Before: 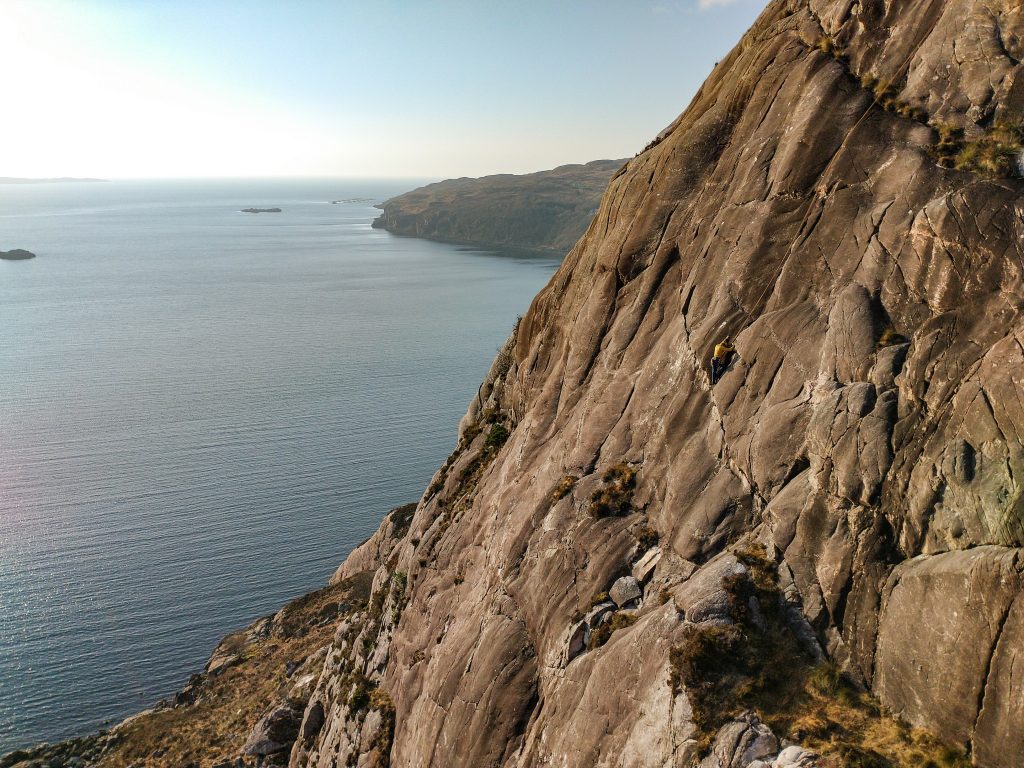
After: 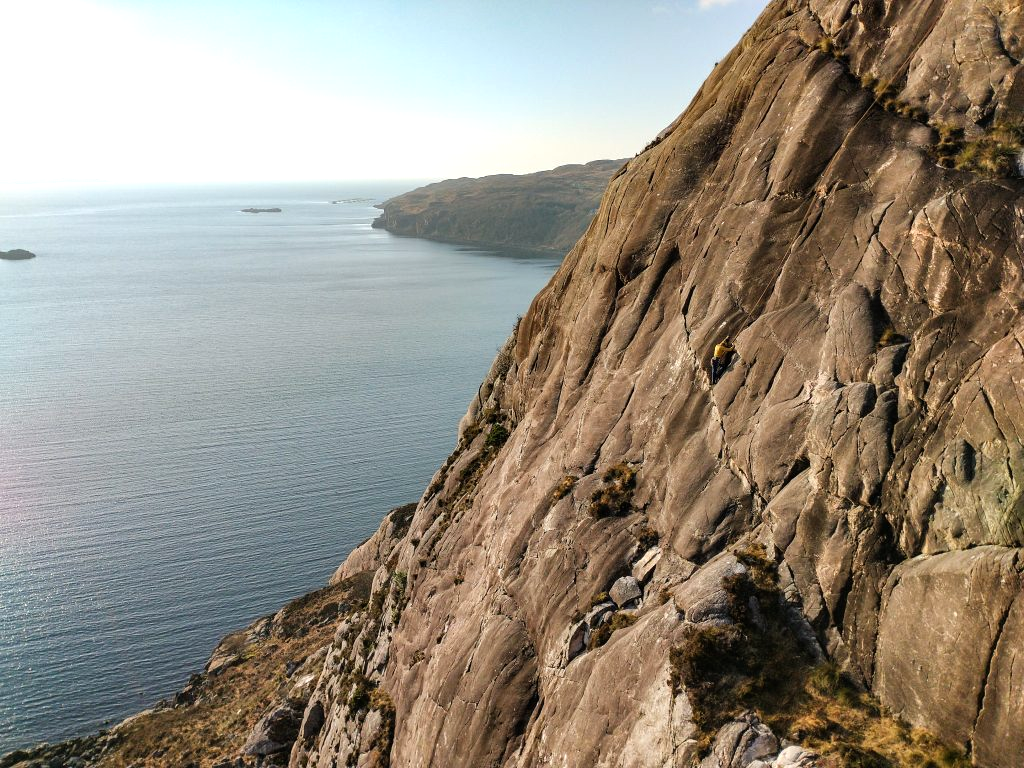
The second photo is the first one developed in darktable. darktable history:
tone equalizer: -8 EV -0.446 EV, -7 EV -0.412 EV, -6 EV -0.316 EV, -5 EV -0.206 EV, -3 EV 0.191 EV, -2 EV 0.342 EV, -1 EV 0.366 EV, +0 EV 0.447 EV
